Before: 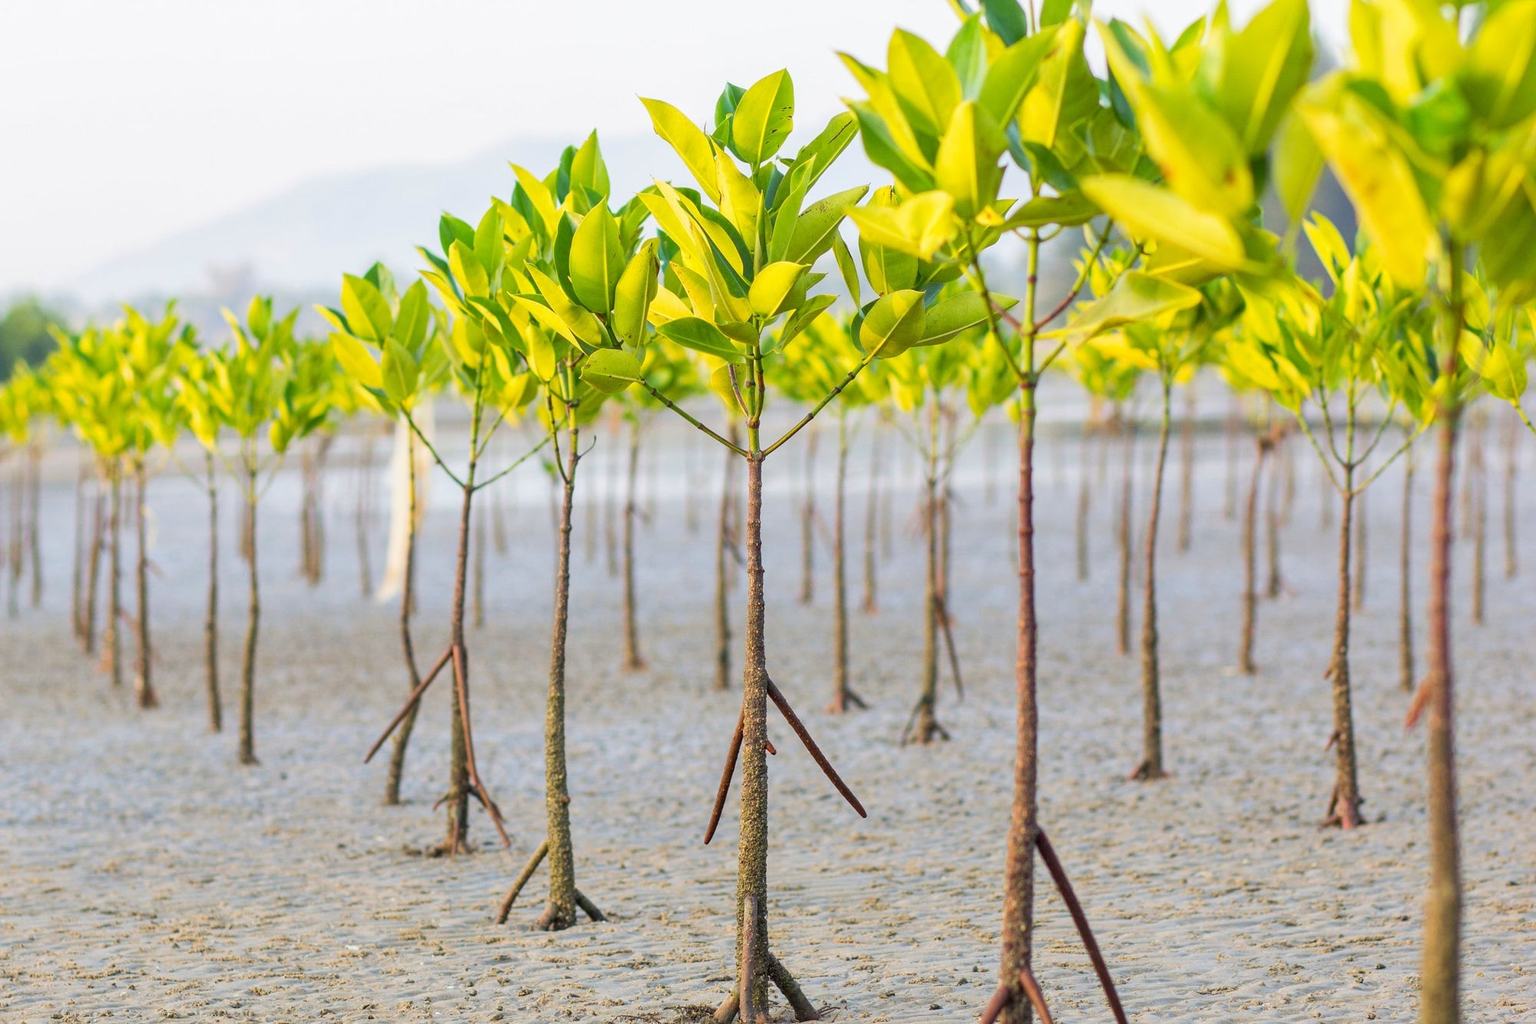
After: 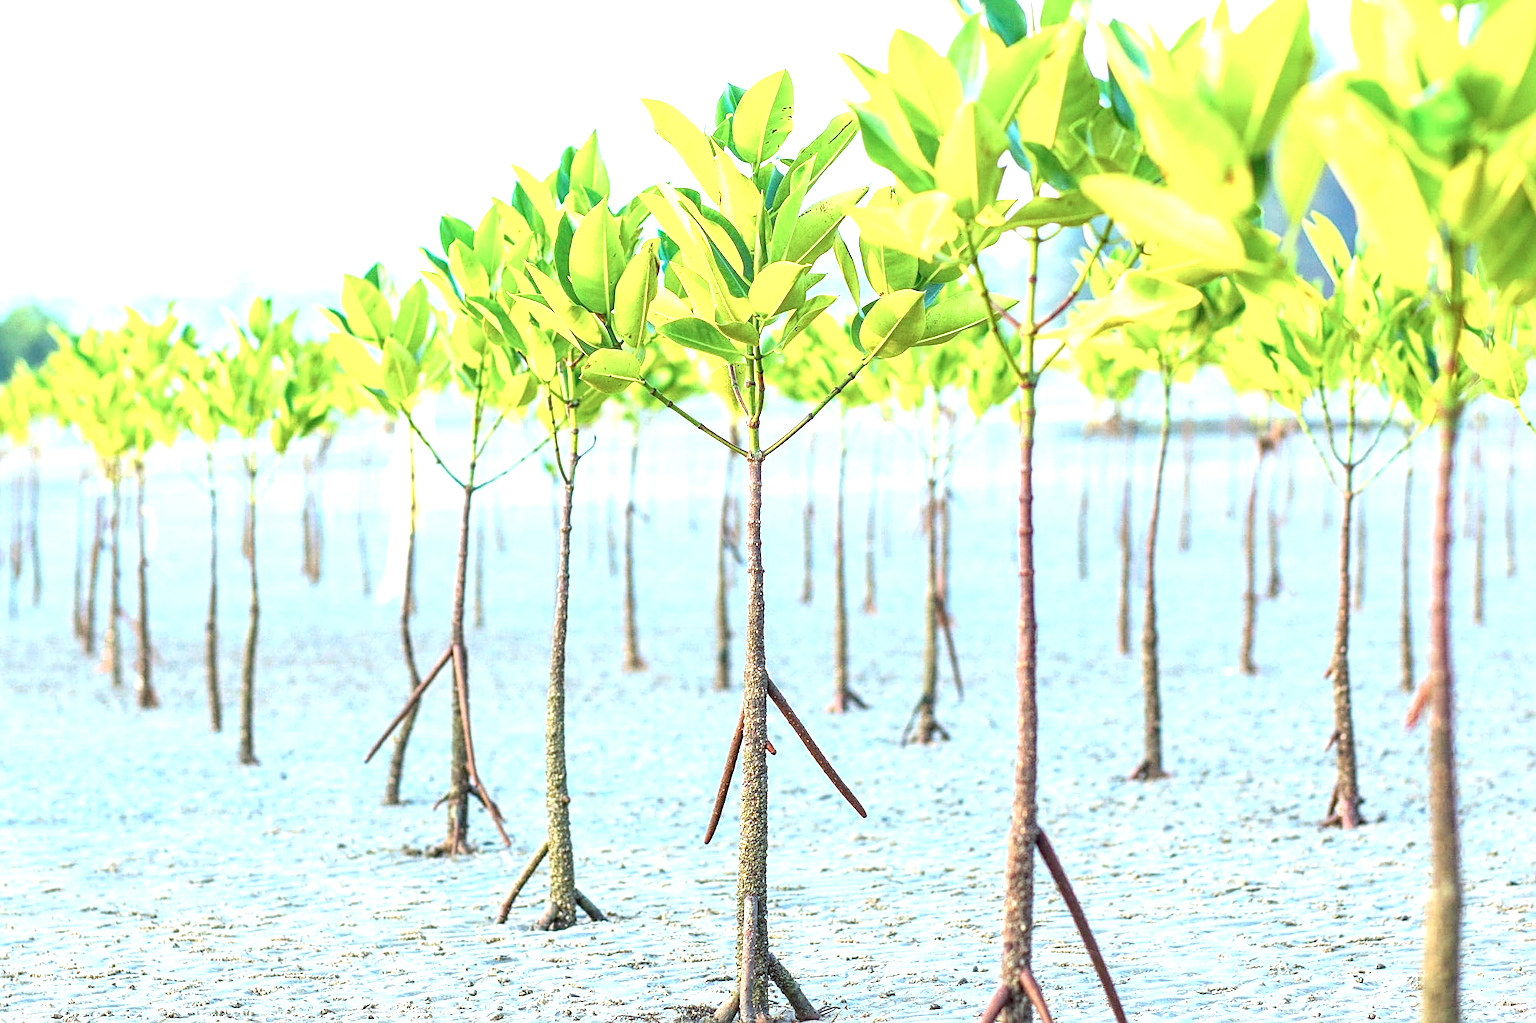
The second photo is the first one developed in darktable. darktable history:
local contrast: on, module defaults
sharpen: on, module defaults
color correction: highlights a* -10.57, highlights b* -19.23
exposure: black level correction 0, exposure 1.2 EV, compensate highlight preservation false
